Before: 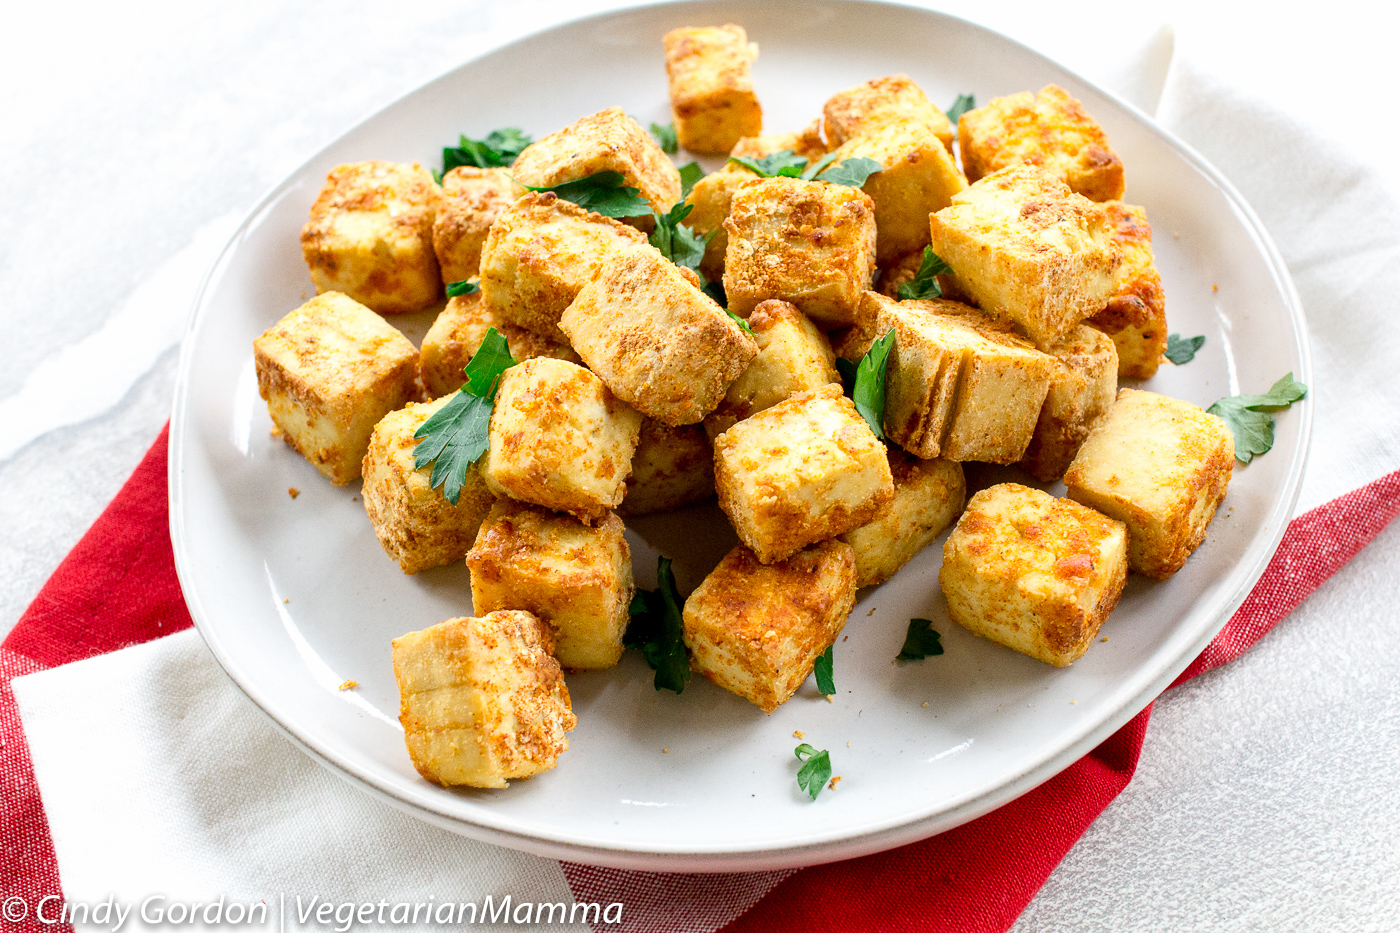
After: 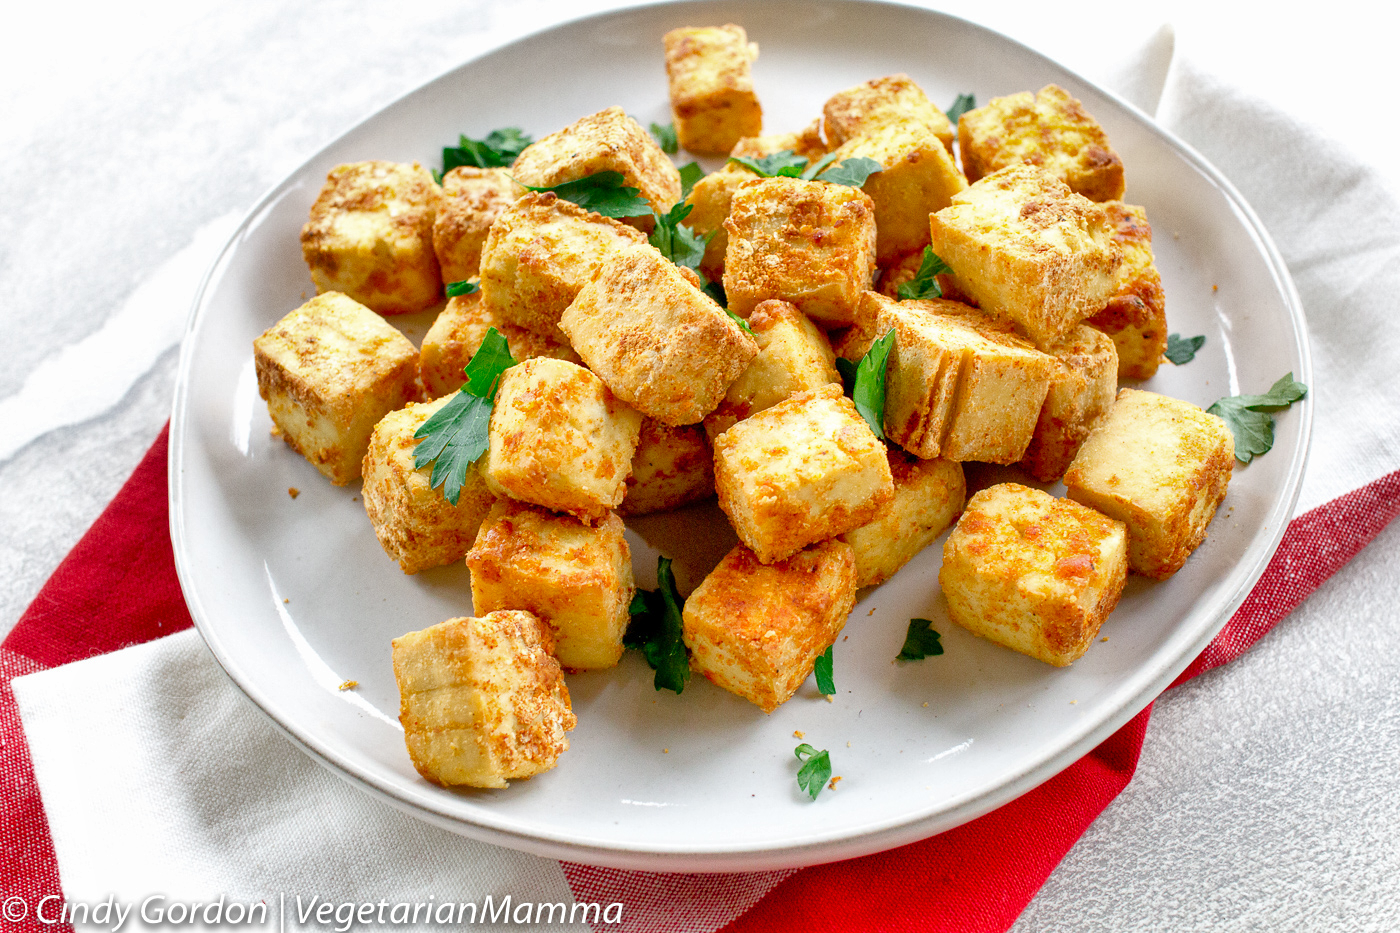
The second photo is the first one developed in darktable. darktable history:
tone curve: curves: ch0 [(0, 0) (0.004, 0.008) (0.077, 0.156) (0.169, 0.29) (0.774, 0.774) (1, 1)], color space Lab, linked channels, preserve colors none
shadows and highlights: highlights color adjustment 0%, low approximation 0.01, soften with gaussian
